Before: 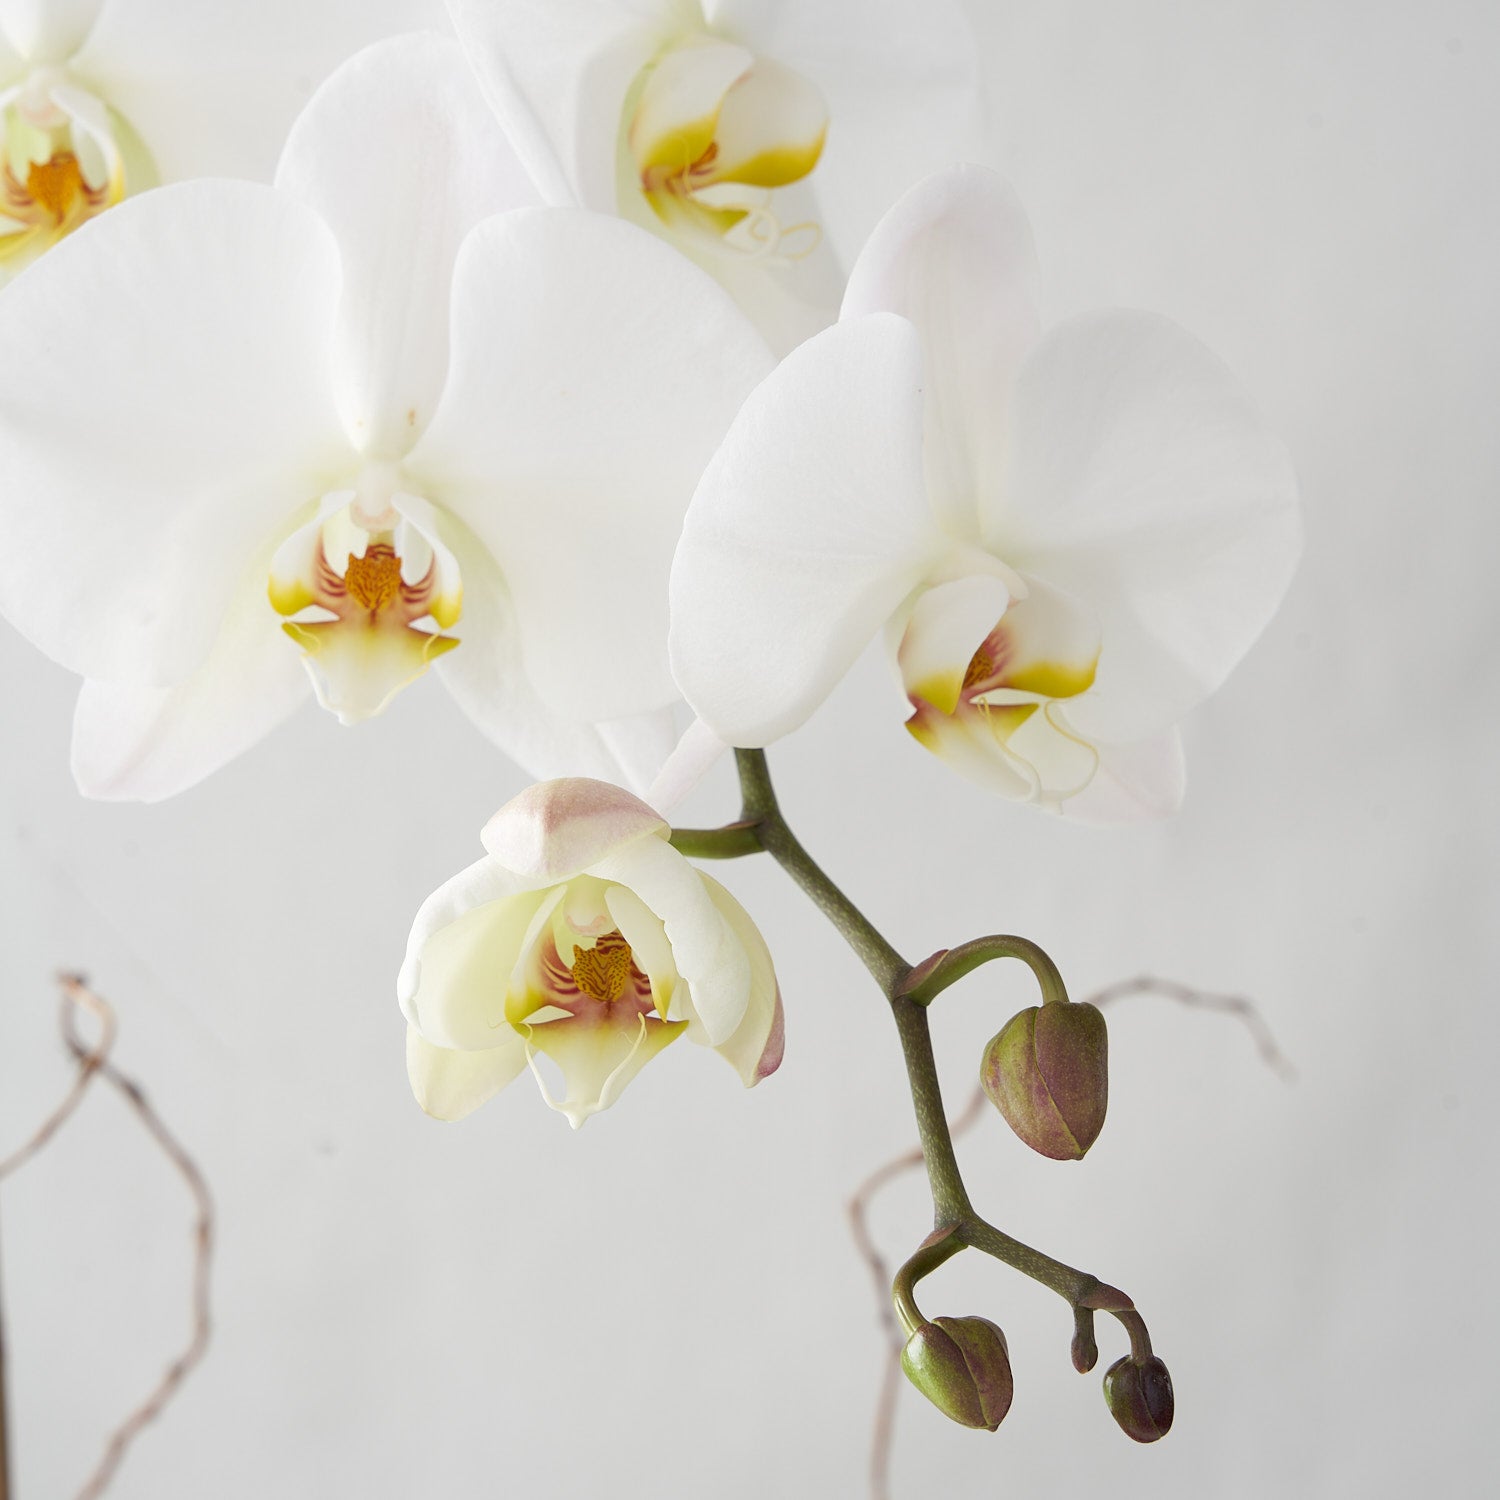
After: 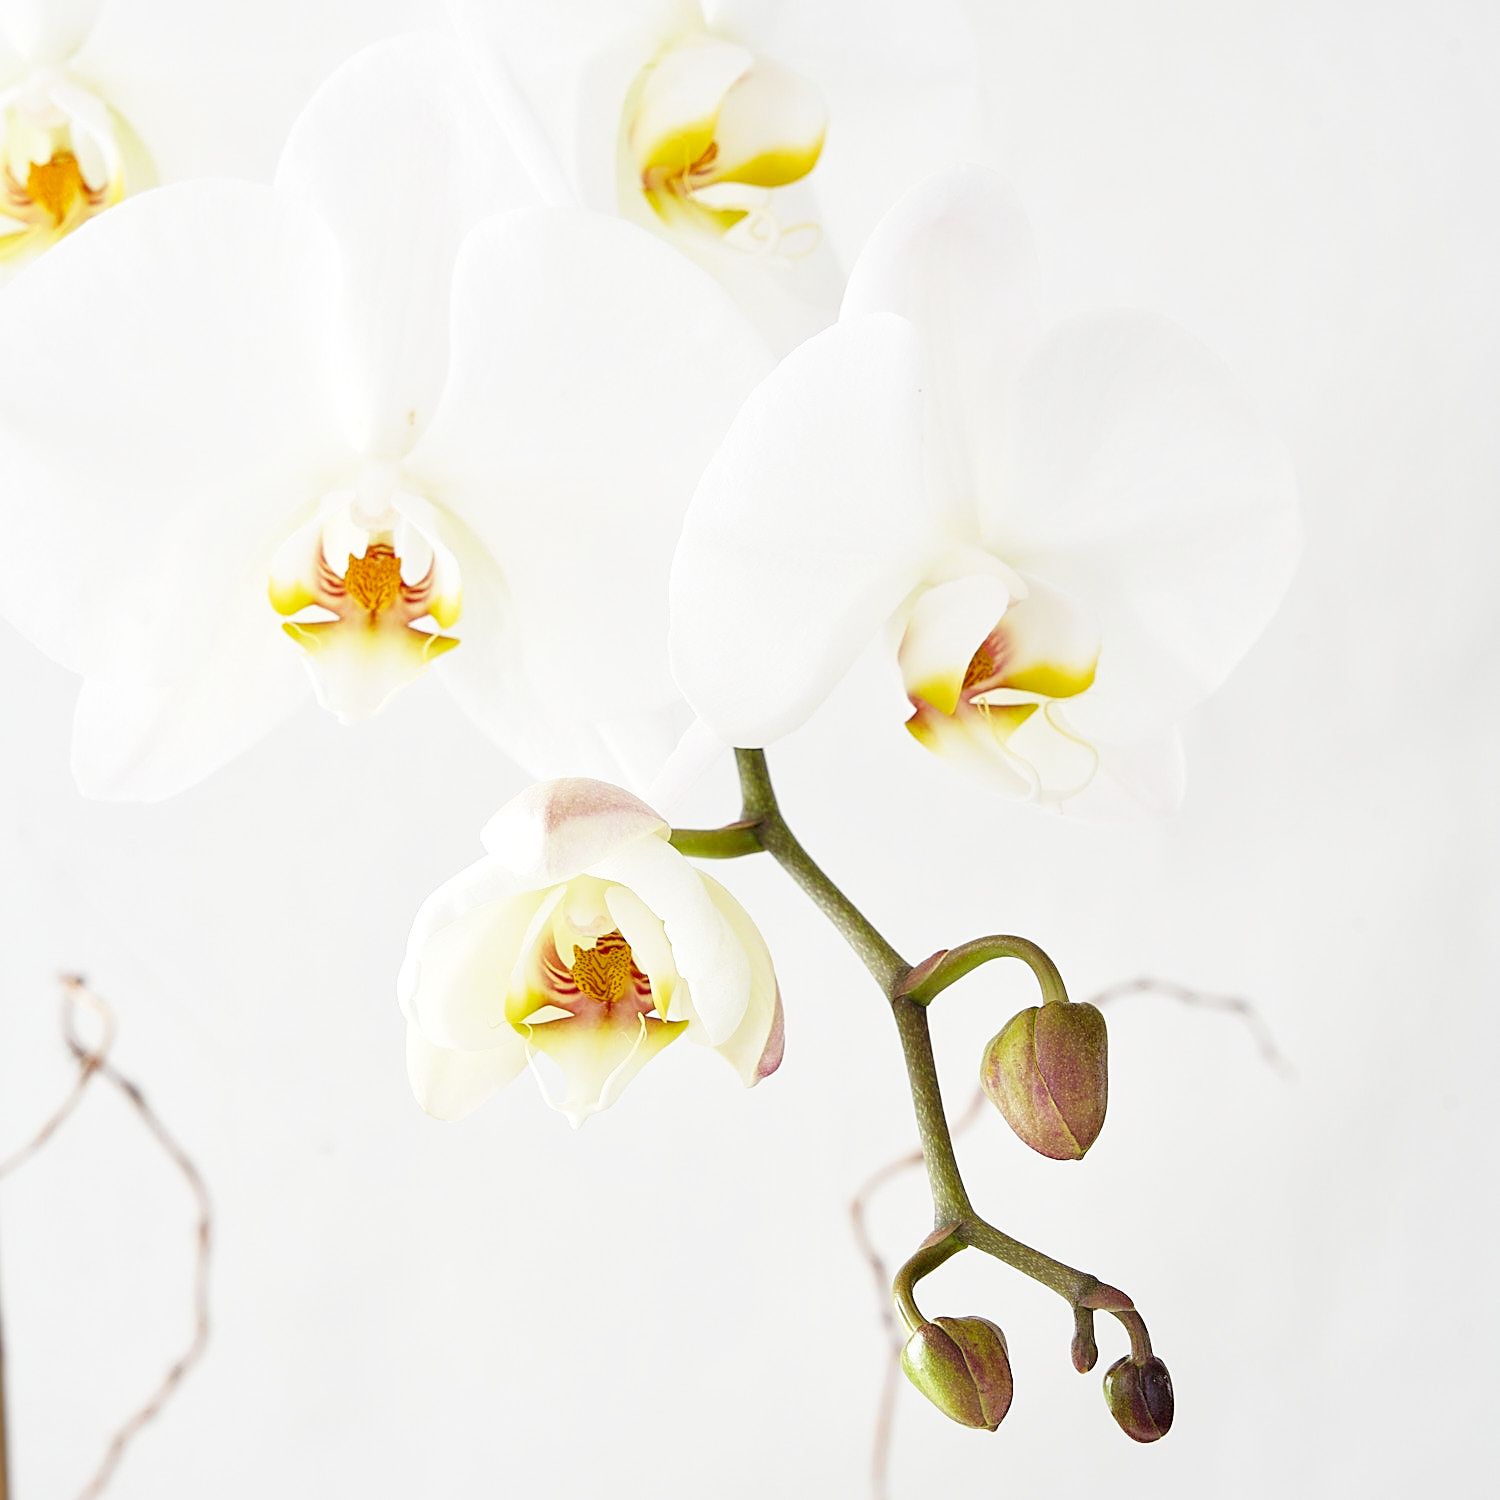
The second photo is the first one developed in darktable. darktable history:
tone equalizer: -7 EV 0.143 EV, -6 EV 0.563 EV, -5 EV 1.15 EV, -4 EV 1.31 EV, -3 EV 1.18 EV, -2 EV 0.6 EV, -1 EV 0.152 EV, smoothing diameter 24.79%, edges refinement/feathering 13.76, preserve details guided filter
sharpen: amount 0.548
local contrast: mode bilateral grid, contrast 21, coarseness 51, detail 129%, midtone range 0.2
base curve: curves: ch0 [(0, 0) (0.028, 0.03) (0.121, 0.232) (0.46, 0.748) (0.859, 0.968) (1, 1)], preserve colors none
